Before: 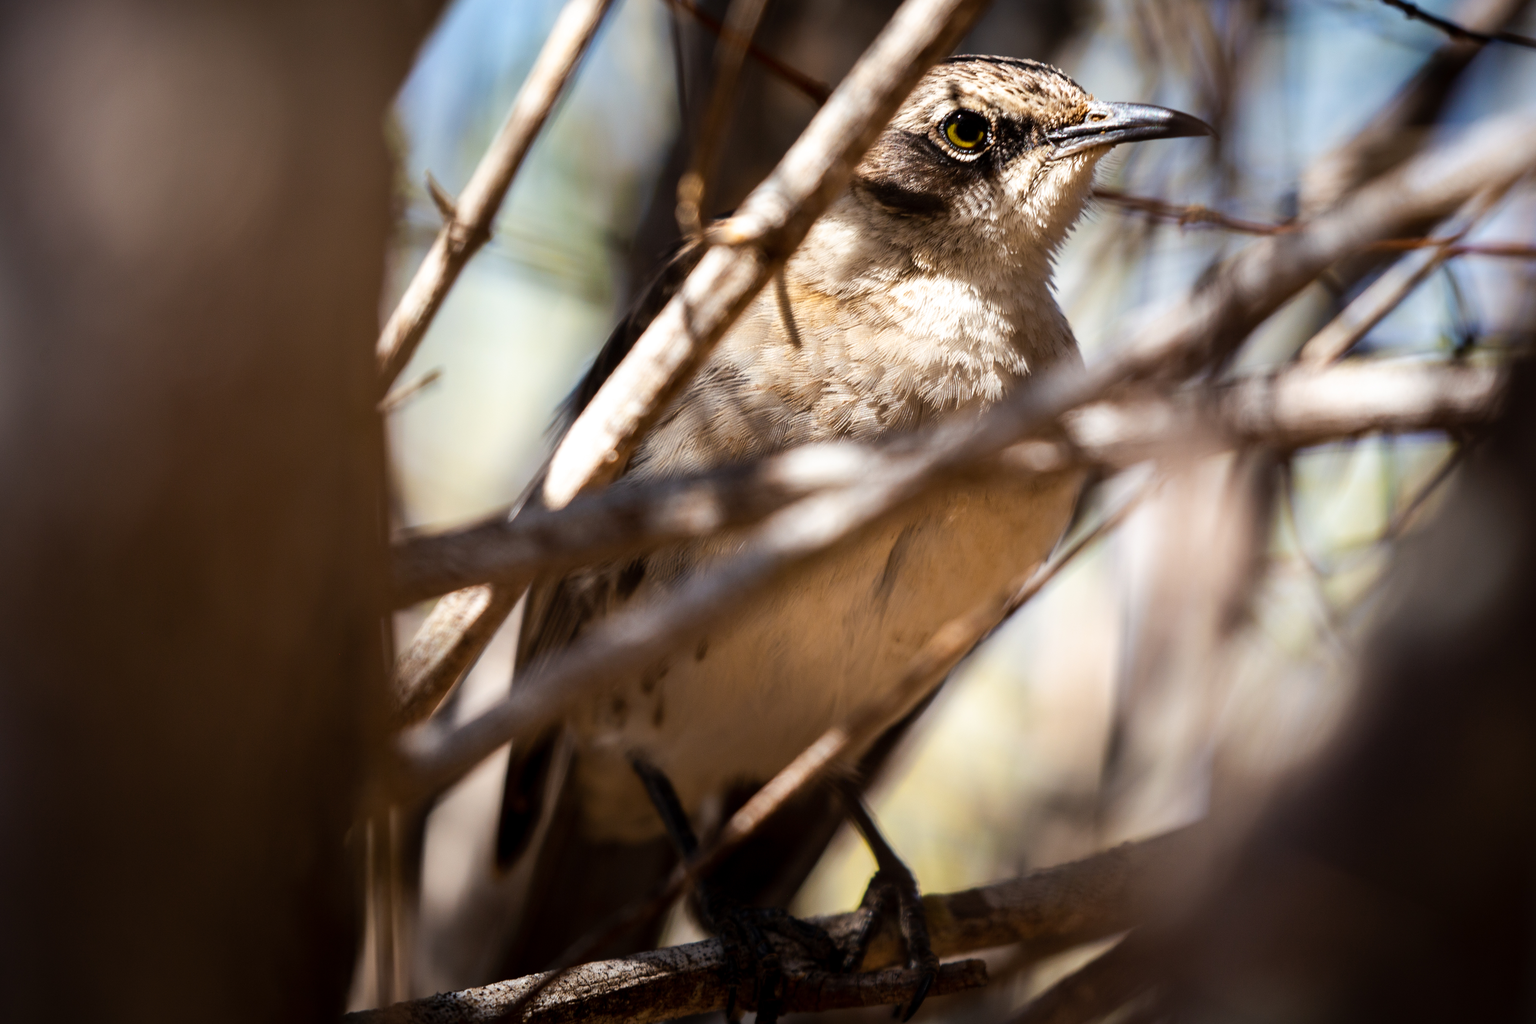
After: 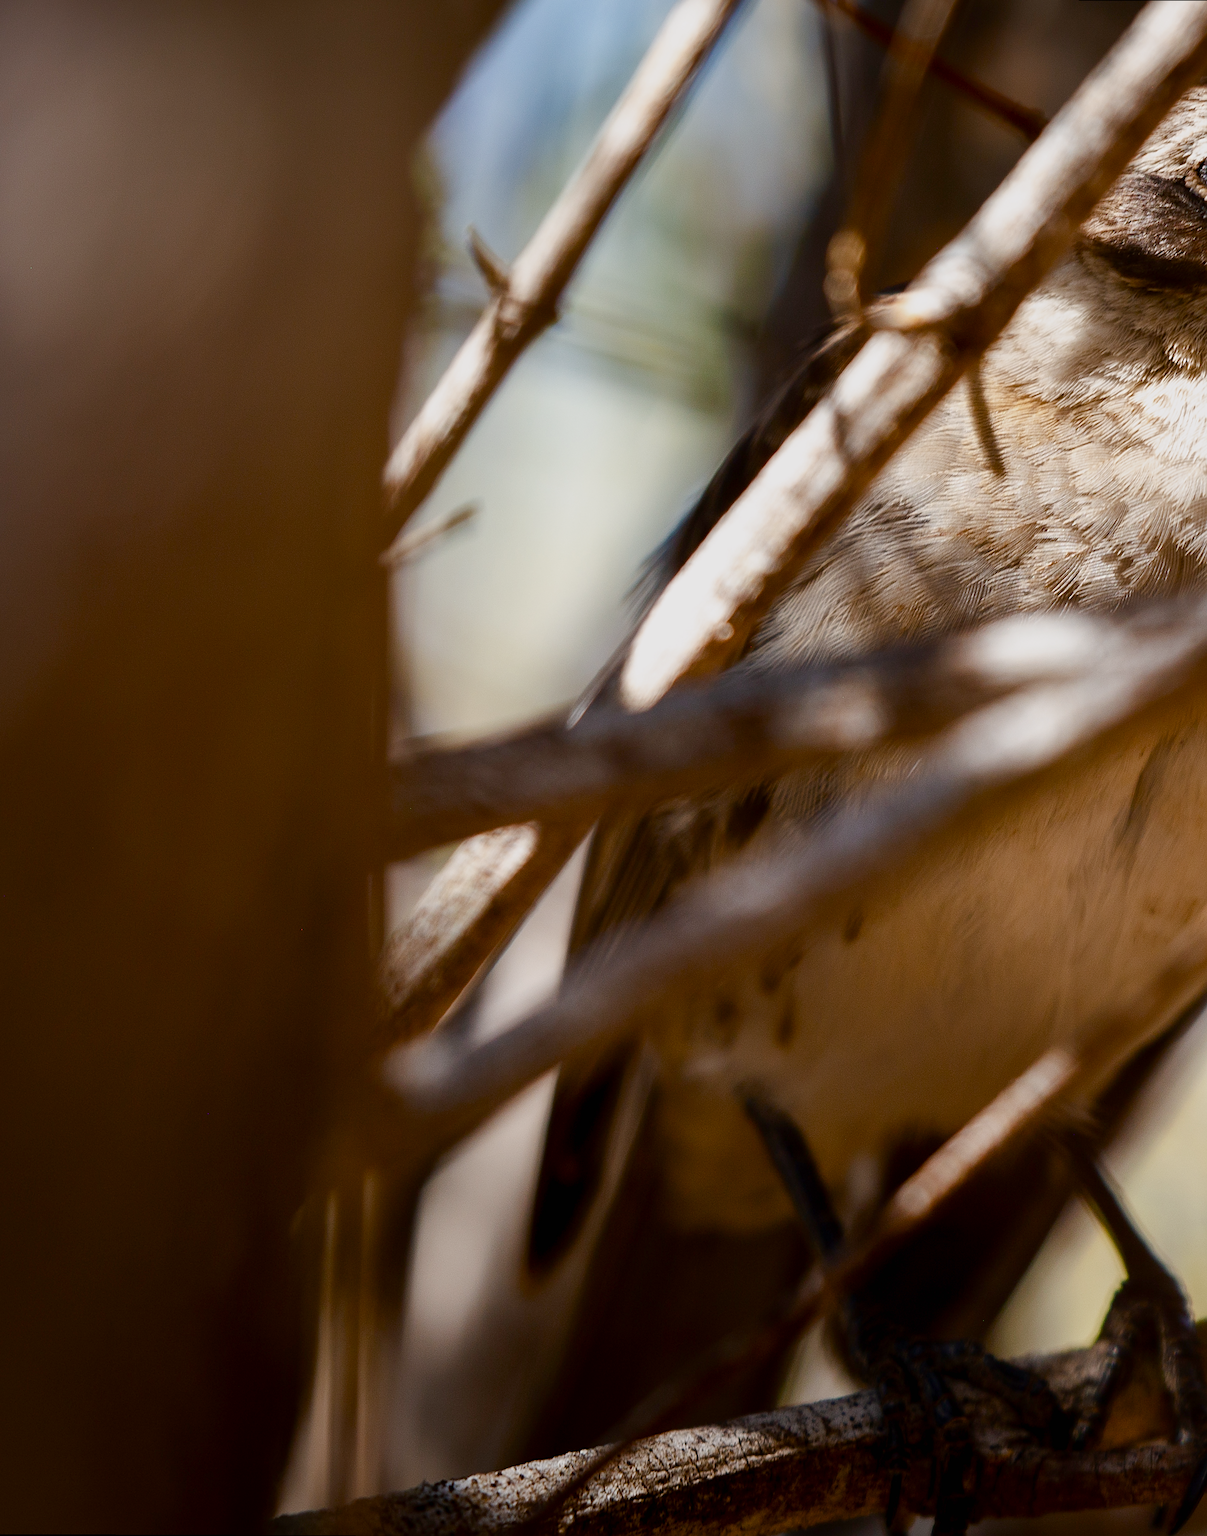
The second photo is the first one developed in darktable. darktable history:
shadows and highlights: shadows 25, highlights -25
contrast brightness saturation: brightness -0.09
exposure: black level correction 0, compensate exposure bias true, compensate highlight preservation false
crop: left 5.114%, right 38.589%
rotate and perspective: rotation 0.215°, lens shift (vertical) -0.139, crop left 0.069, crop right 0.939, crop top 0.002, crop bottom 0.996
sharpen: on, module defaults
color balance rgb: shadows lift › chroma 1%, shadows lift › hue 113°, highlights gain › chroma 0.2%, highlights gain › hue 333°, perceptual saturation grading › global saturation 20%, perceptual saturation grading › highlights -50%, perceptual saturation grading › shadows 25%, contrast -10%
